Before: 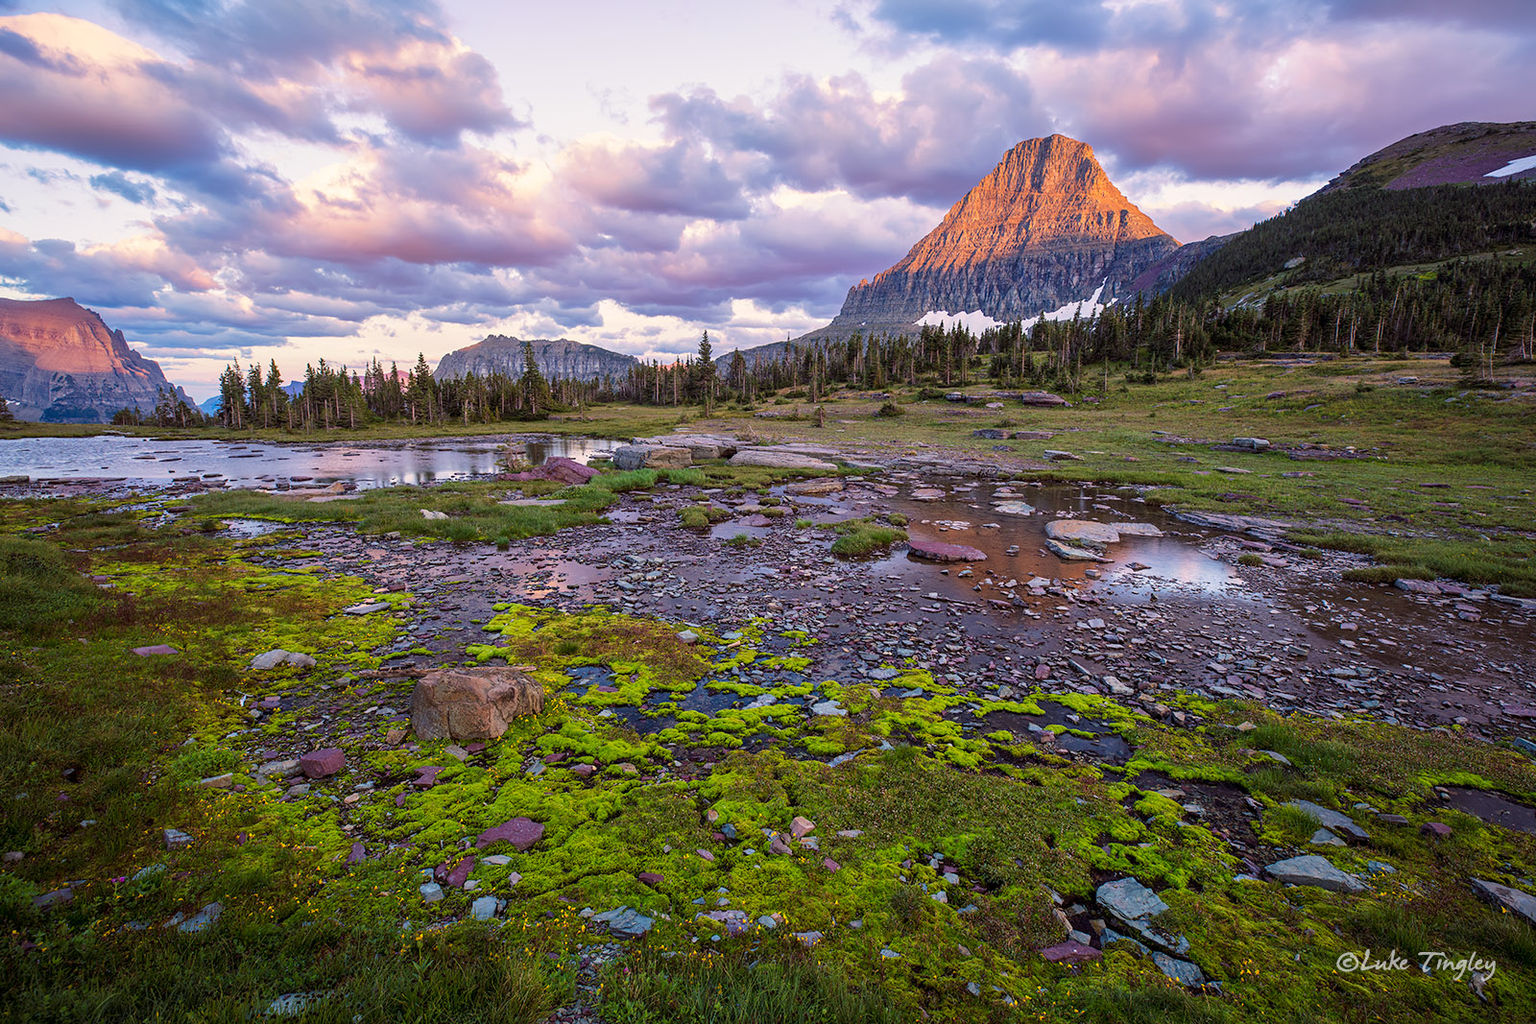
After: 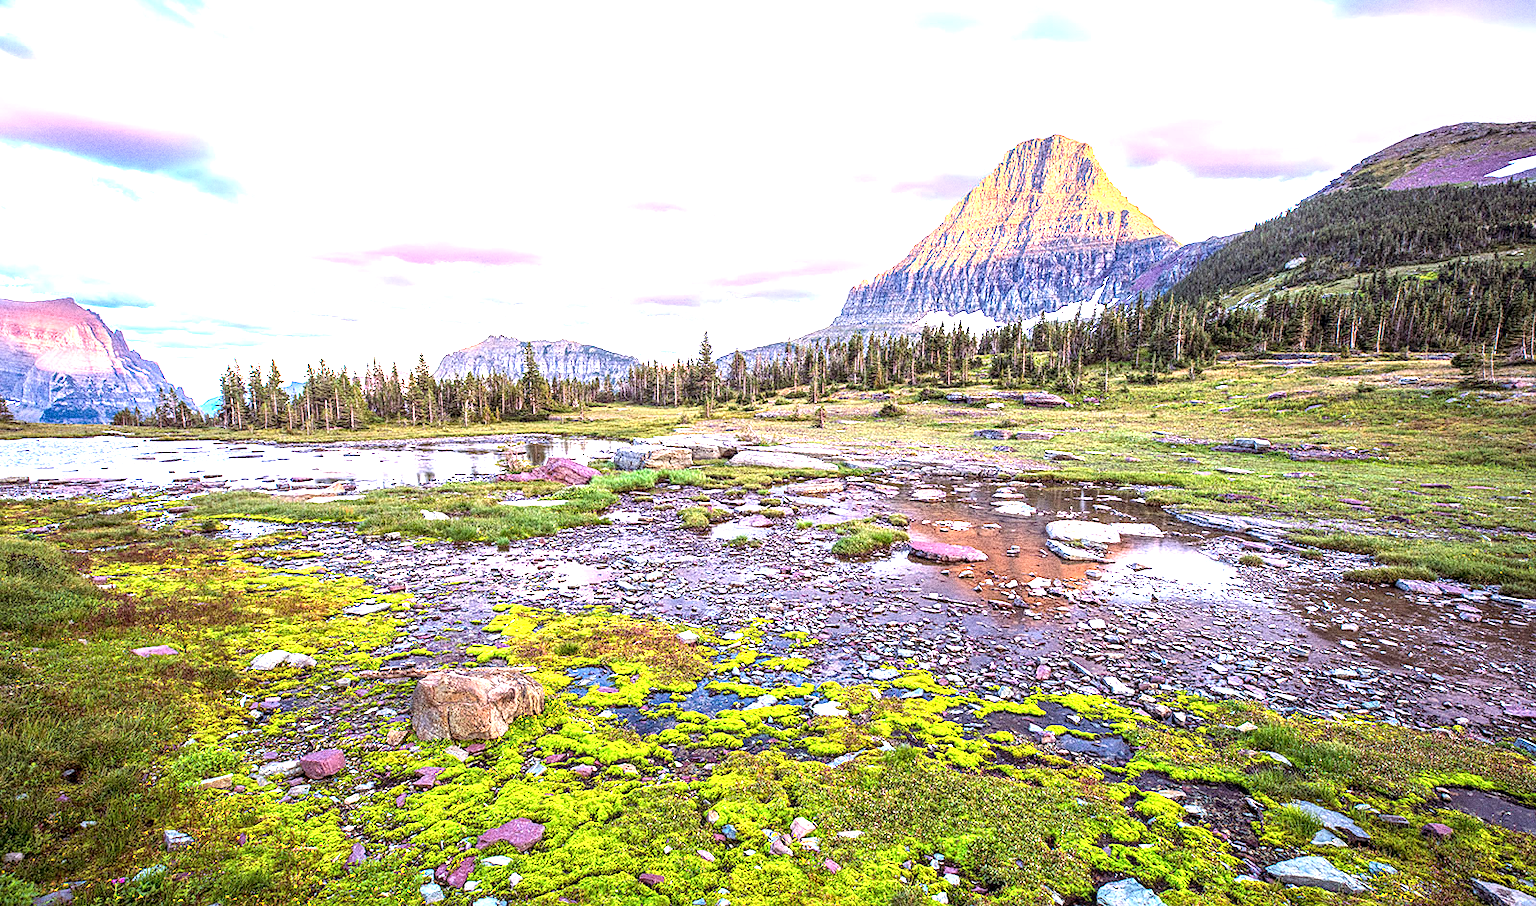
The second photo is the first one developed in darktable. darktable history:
exposure: black level correction 0, exposure 1.975 EV, compensate exposure bias true, compensate highlight preservation false
grain: coarseness 0.09 ISO, strength 40%
crop and rotate: top 0%, bottom 11.49%
local contrast: highlights 61%, detail 143%, midtone range 0.428
tone equalizer: on, module defaults
sharpen: amount 0.2
